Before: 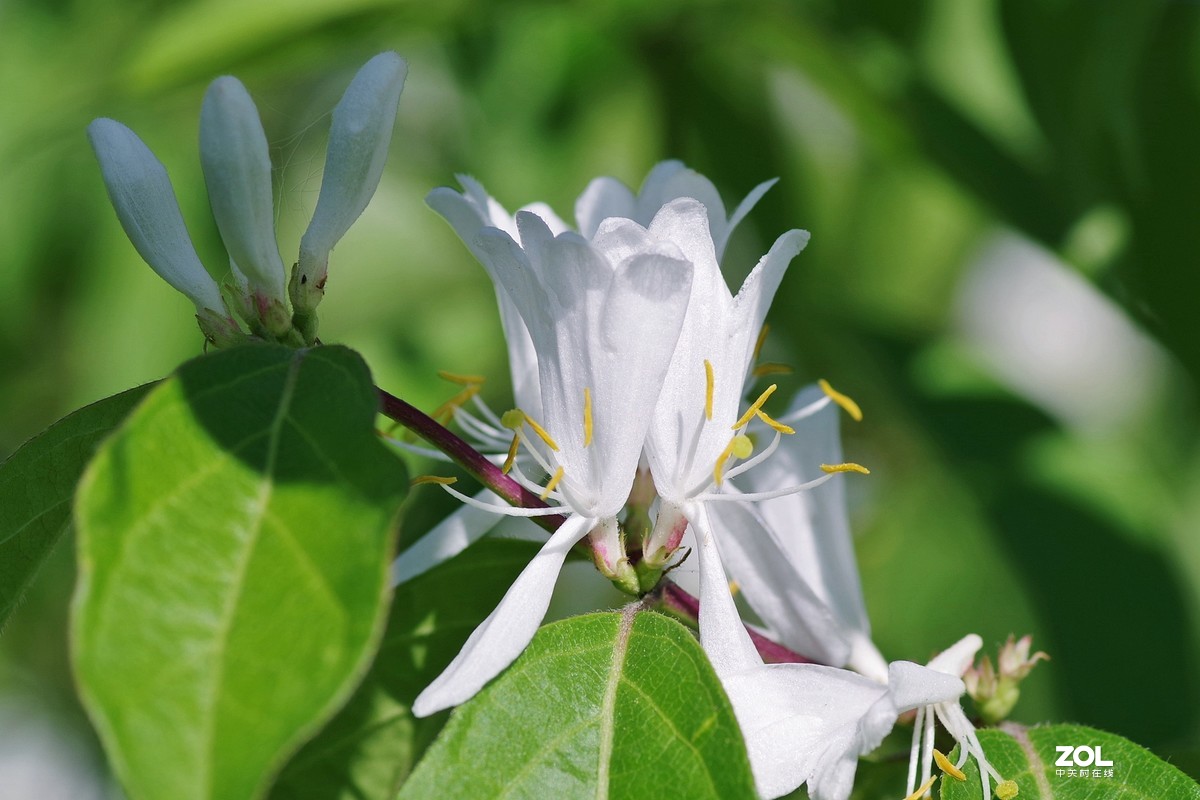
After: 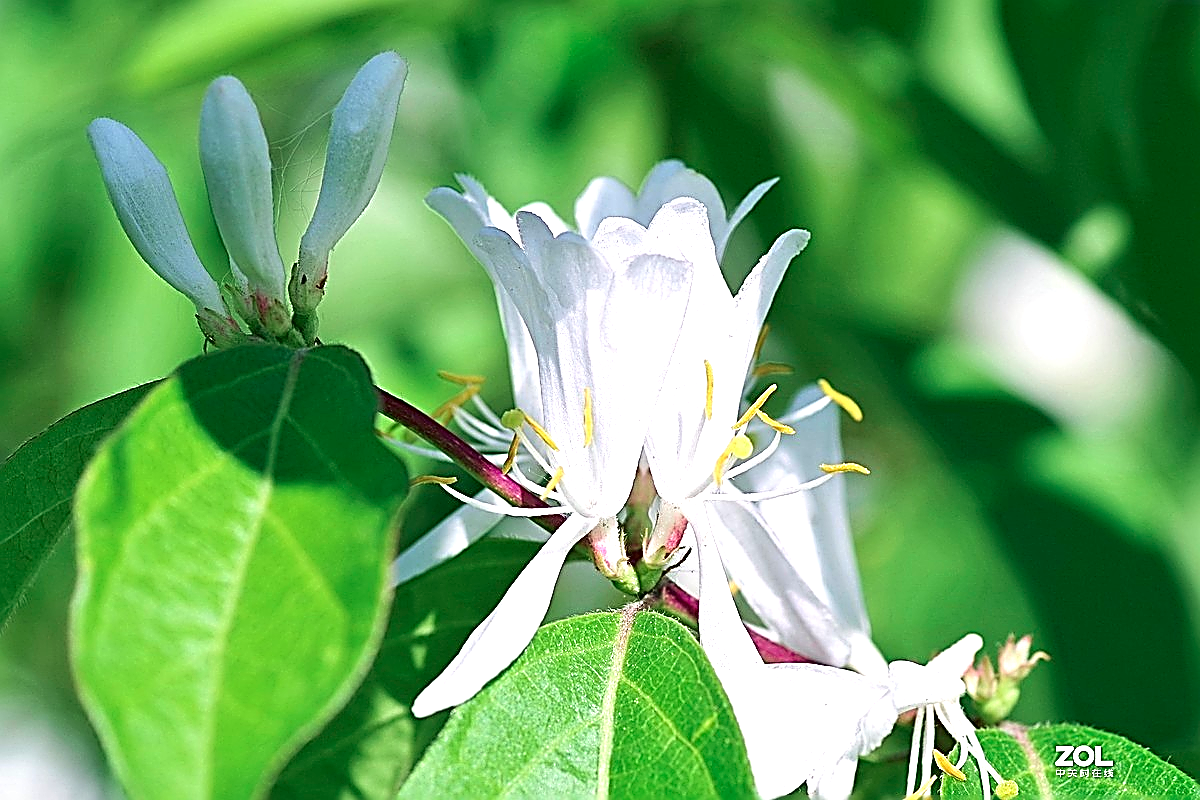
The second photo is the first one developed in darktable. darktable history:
exposure: exposure 0.999 EV, compensate highlight preservation false
tone curve: curves: ch0 [(0, 0) (0.059, 0.027) (0.162, 0.125) (0.304, 0.279) (0.547, 0.532) (0.828, 0.815) (1, 0.983)]; ch1 [(0, 0) (0.23, 0.166) (0.34, 0.298) (0.371, 0.334) (0.435, 0.408) (0.477, 0.469) (0.499, 0.498) (0.529, 0.544) (0.559, 0.587) (0.743, 0.798) (1, 1)]; ch2 [(0, 0) (0.431, 0.414) (0.498, 0.503) (0.524, 0.531) (0.568, 0.567) (0.6, 0.597) (0.643, 0.631) (0.74, 0.721) (1, 1)], color space Lab, independent channels, preserve colors none
sharpen: amount 2
